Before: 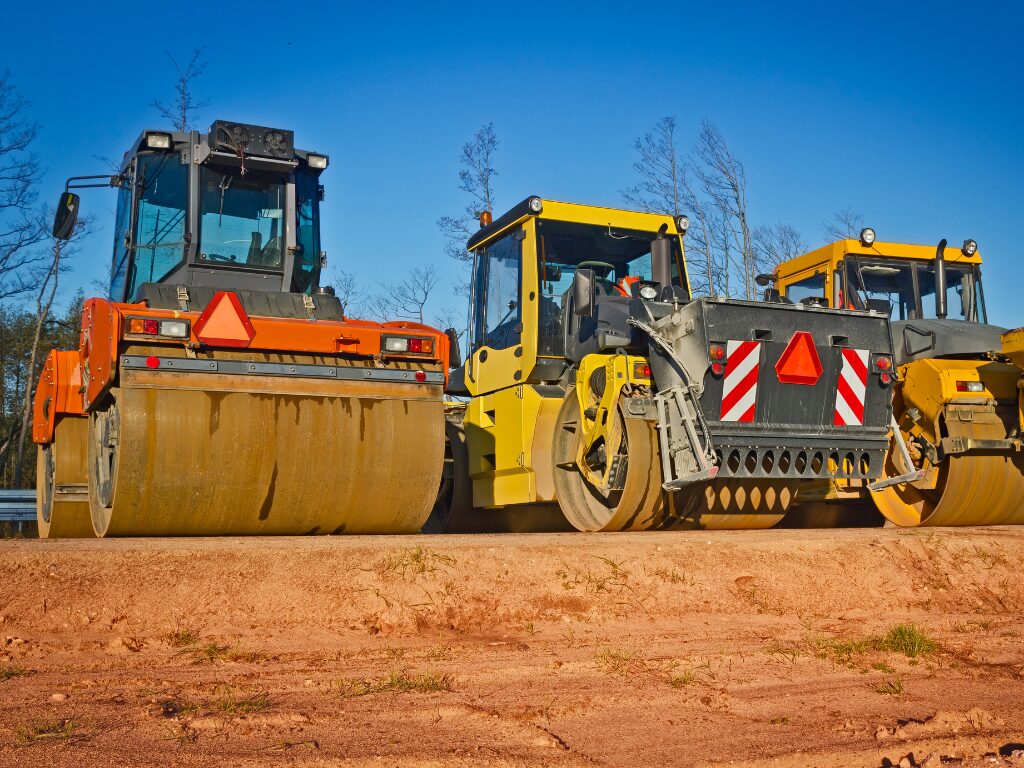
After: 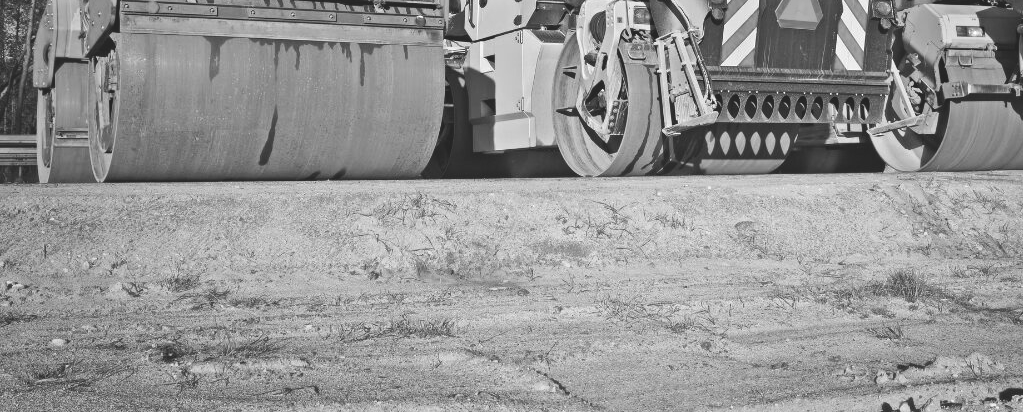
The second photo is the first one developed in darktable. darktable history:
tone equalizer: -8 EV -0.75 EV, -7 EV -0.7 EV, -6 EV -0.6 EV, -5 EV -0.4 EV, -3 EV 0.4 EV, -2 EV 0.6 EV, -1 EV 0.7 EV, +0 EV 0.75 EV, edges refinement/feathering 500, mask exposure compensation -1.57 EV, preserve details no
crop and rotate: top 46.237%
contrast brightness saturation: contrast -0.26, saturation -0.43
white balance: red 1.188, blue 1.11
monochrome: on, module defaults
